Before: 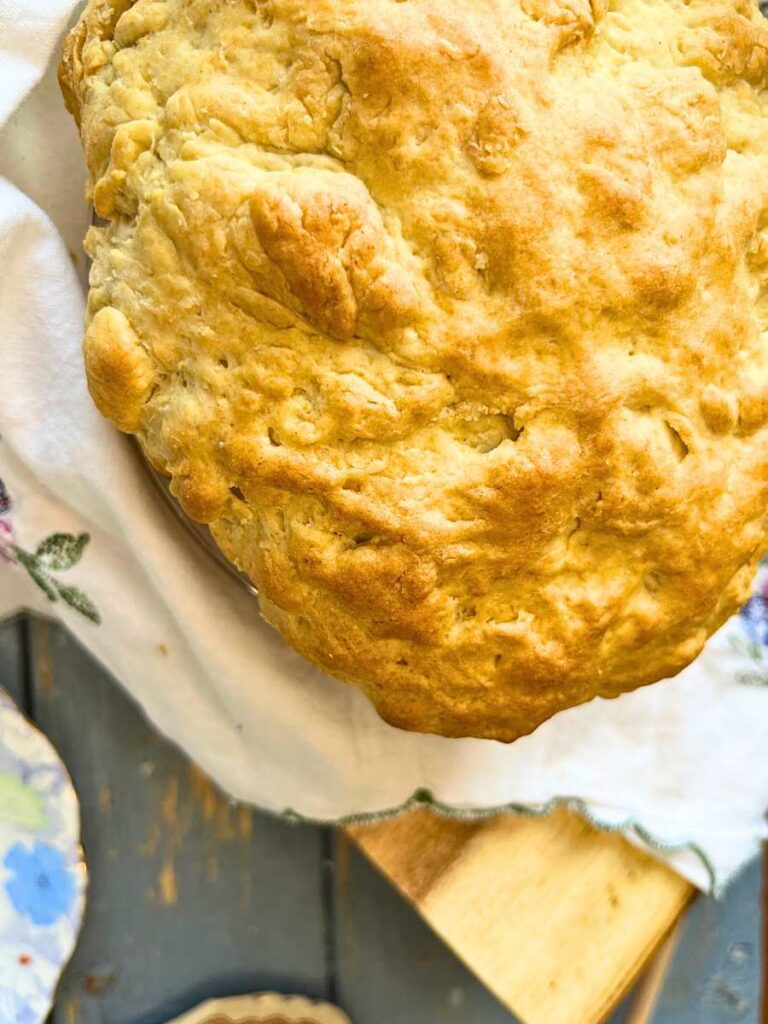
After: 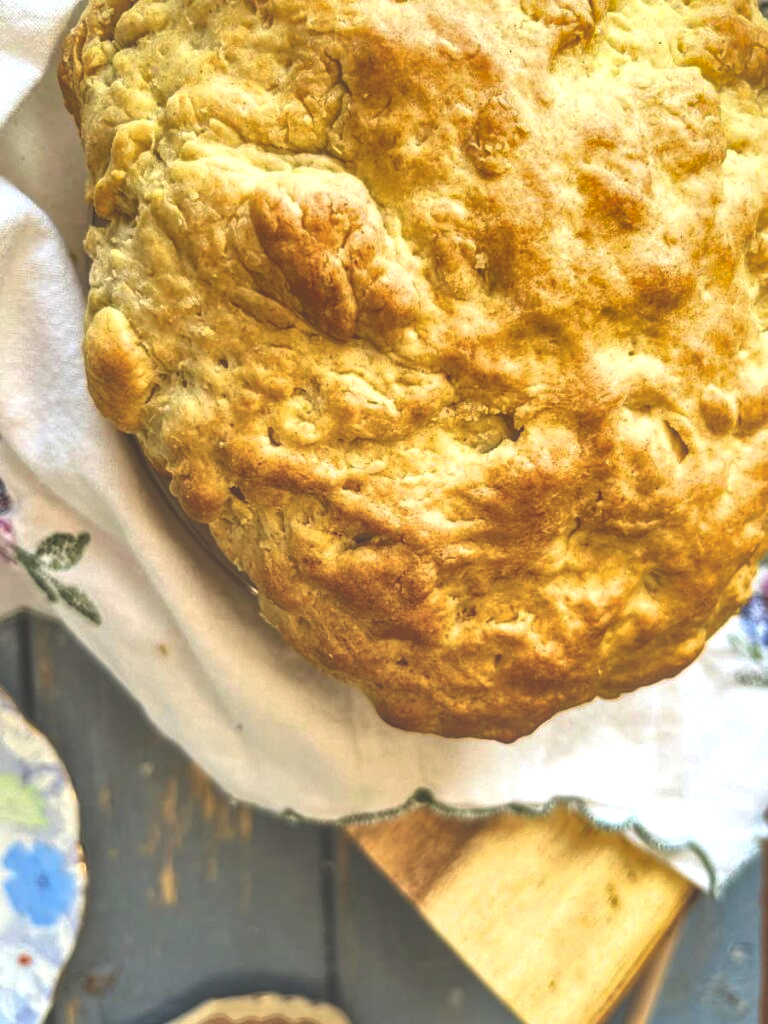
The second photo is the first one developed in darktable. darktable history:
shadows and highlights: on, module defaults
contrast brightness saturation: saturation 0.13
exposure: black level correction -0.087, compensate highlight preservation false
local contrast: detail 160%
